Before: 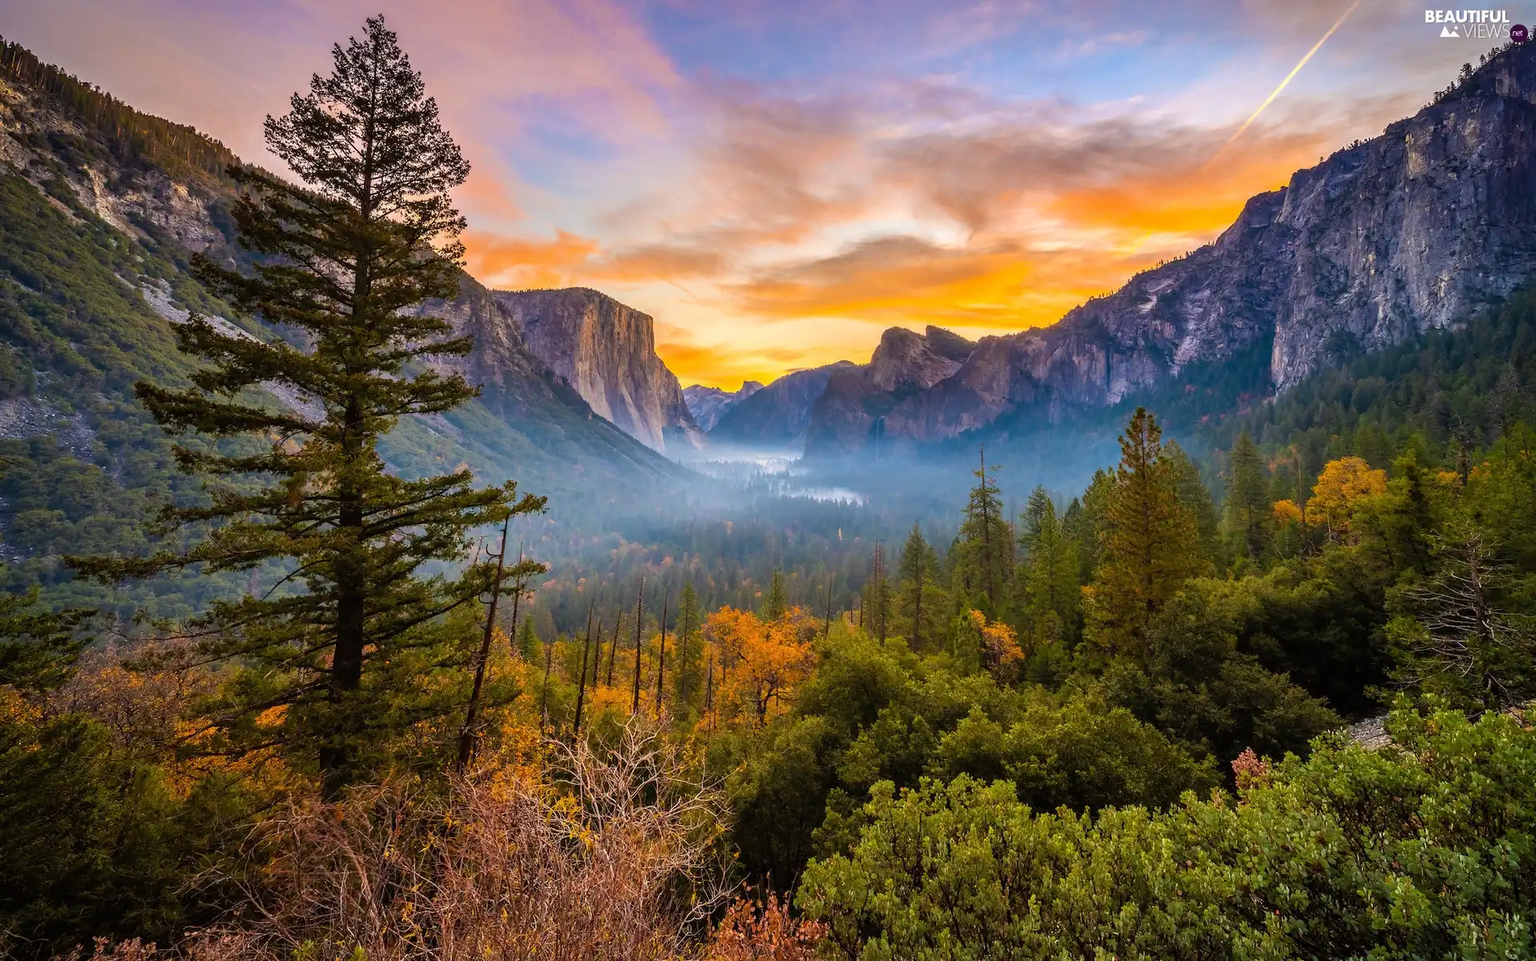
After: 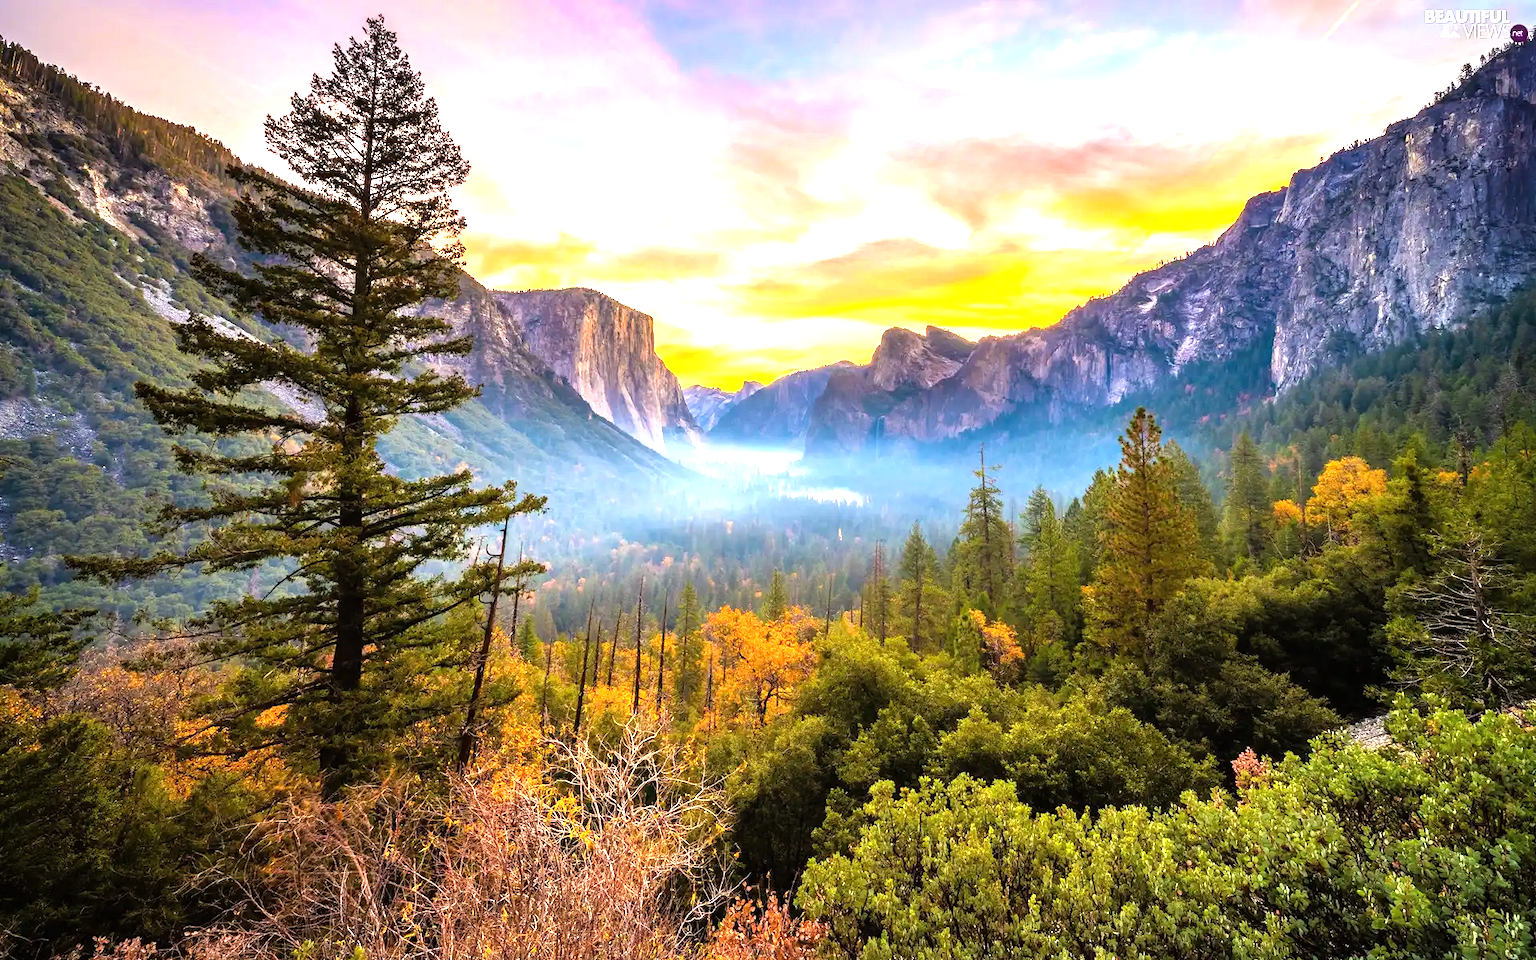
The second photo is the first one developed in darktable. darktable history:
exposure: black level correction 0, exposure 0.693 EV, compensate exposure bias true, compensate highlight preservation false
tone equalizer: -8 EV -0.749 EV, -7 EV -0.692 EV, -6 EV -0.609 EV, -5 EV -0.368 EV, -3 EV 0.385 EV, -2 EV 0.6 EV, -1 EV 0.681 EV, +0 EV 0.751 EV
